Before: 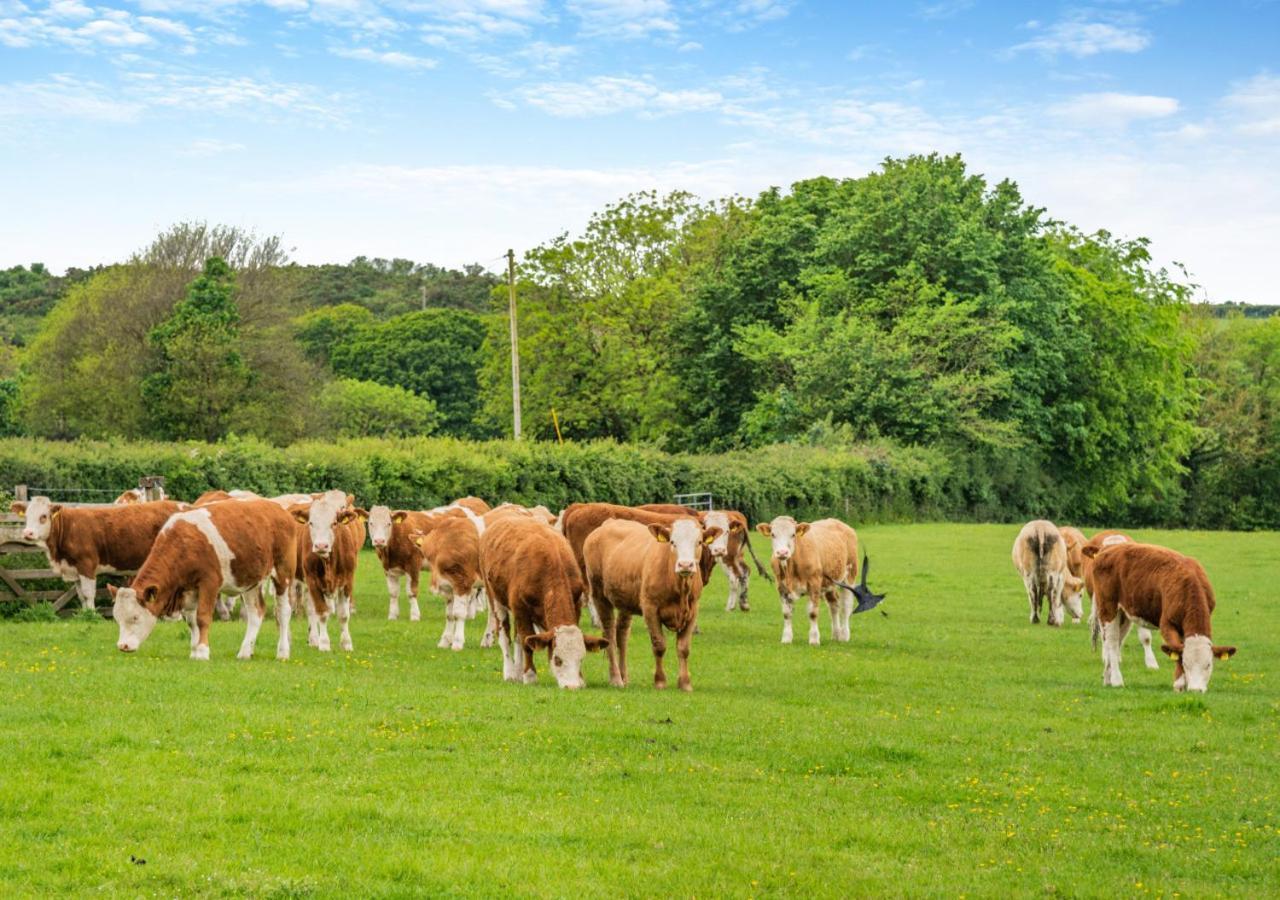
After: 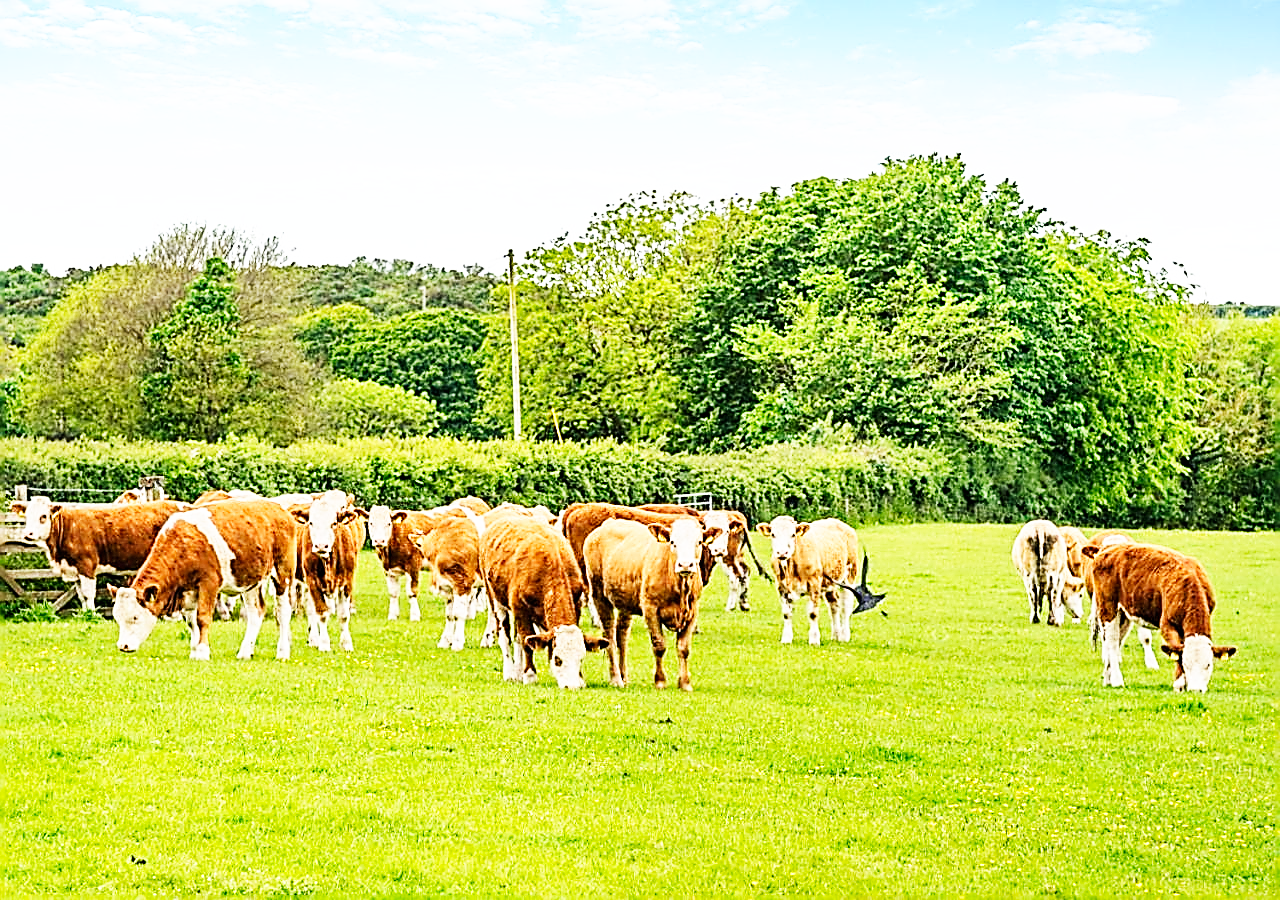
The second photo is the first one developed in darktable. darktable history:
sharpen: amount 1.87
base curve: curves: ch0 [(0, 0) (0.007, 0.004) (0.027, 0.03) (0.046, 0.07) (0.207, 0.54) (0.442, 0.872) (0.673, 0.972) (1, 1)], preserve colors none
